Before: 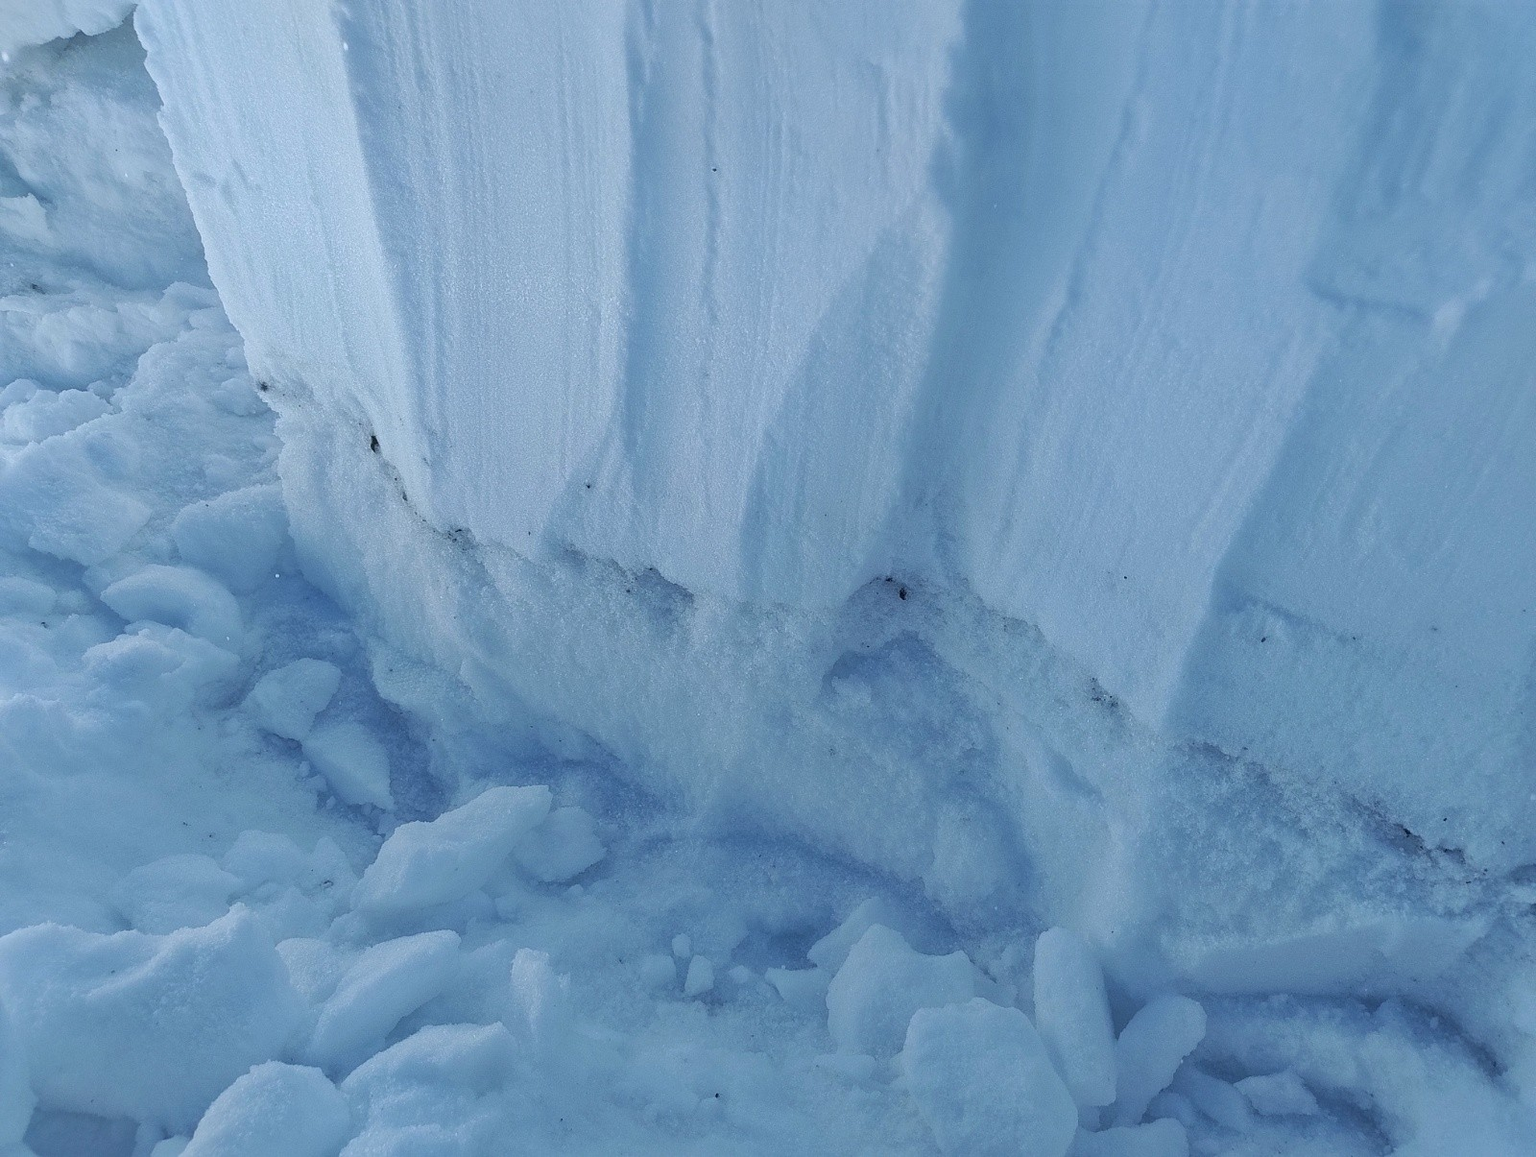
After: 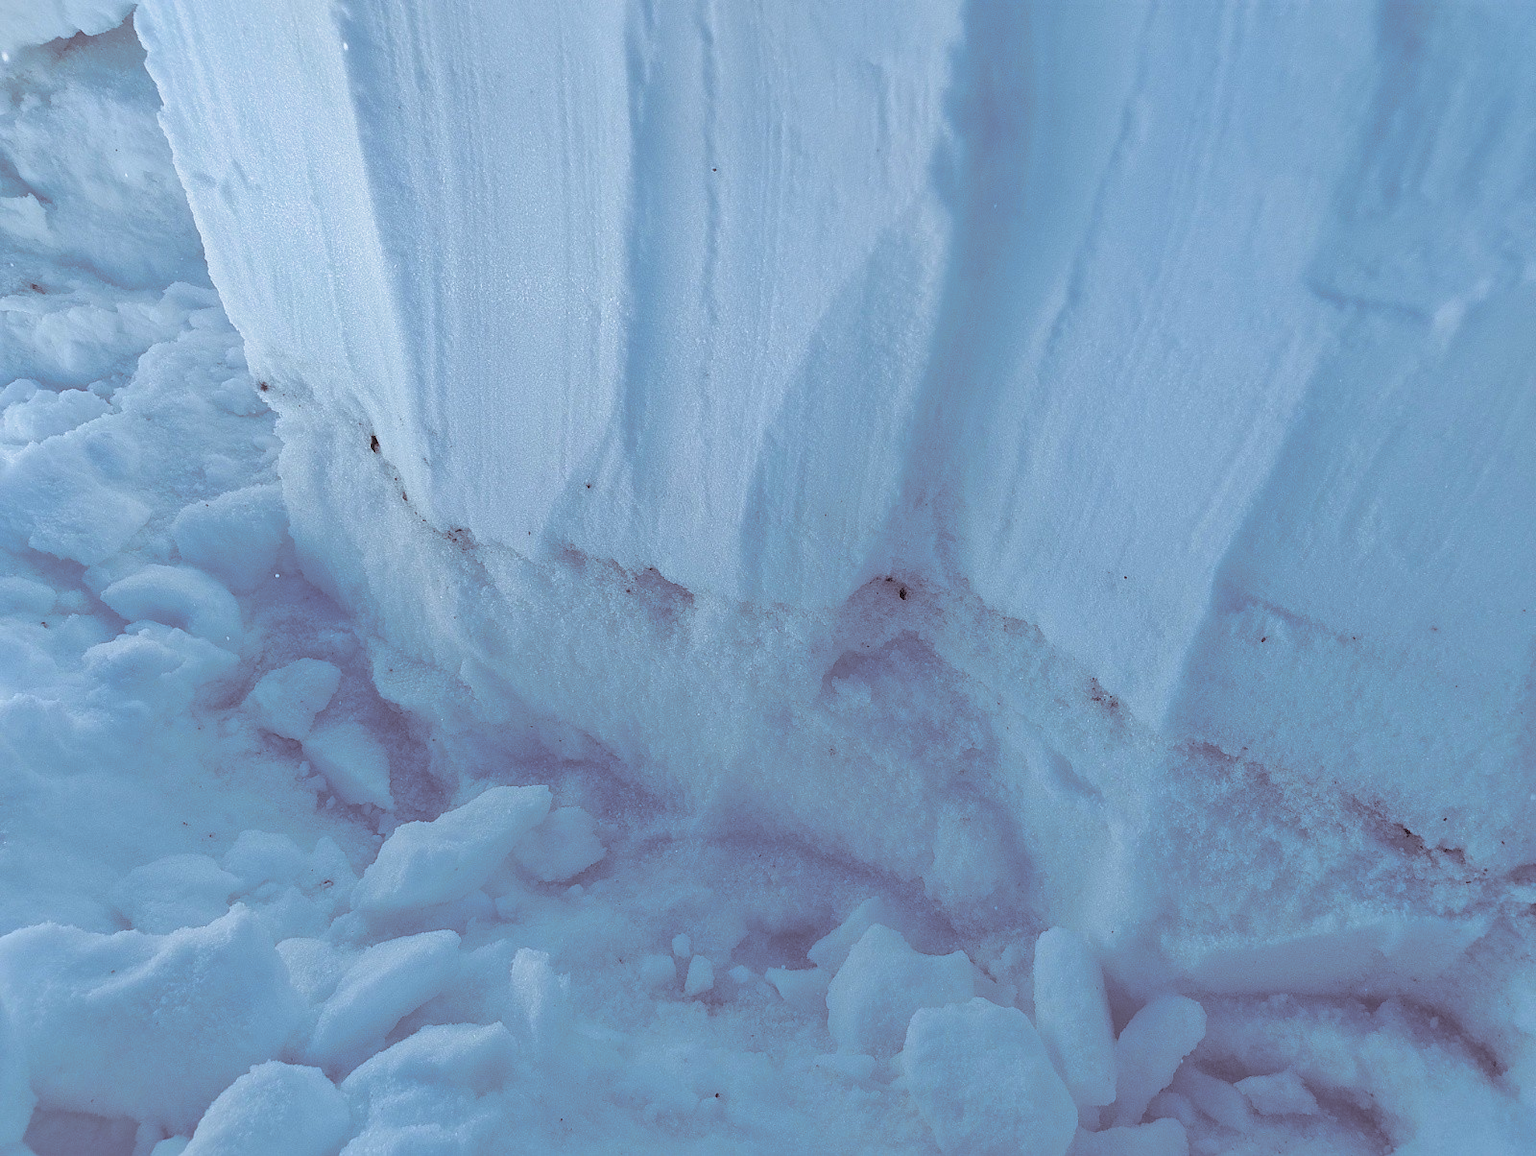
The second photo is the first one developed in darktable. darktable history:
split-toning: shadows › saturation 0.24, highlights › hue 54°, highlights › saturation 0.24
levels: levels [0.016, 0.484, 0.953]
